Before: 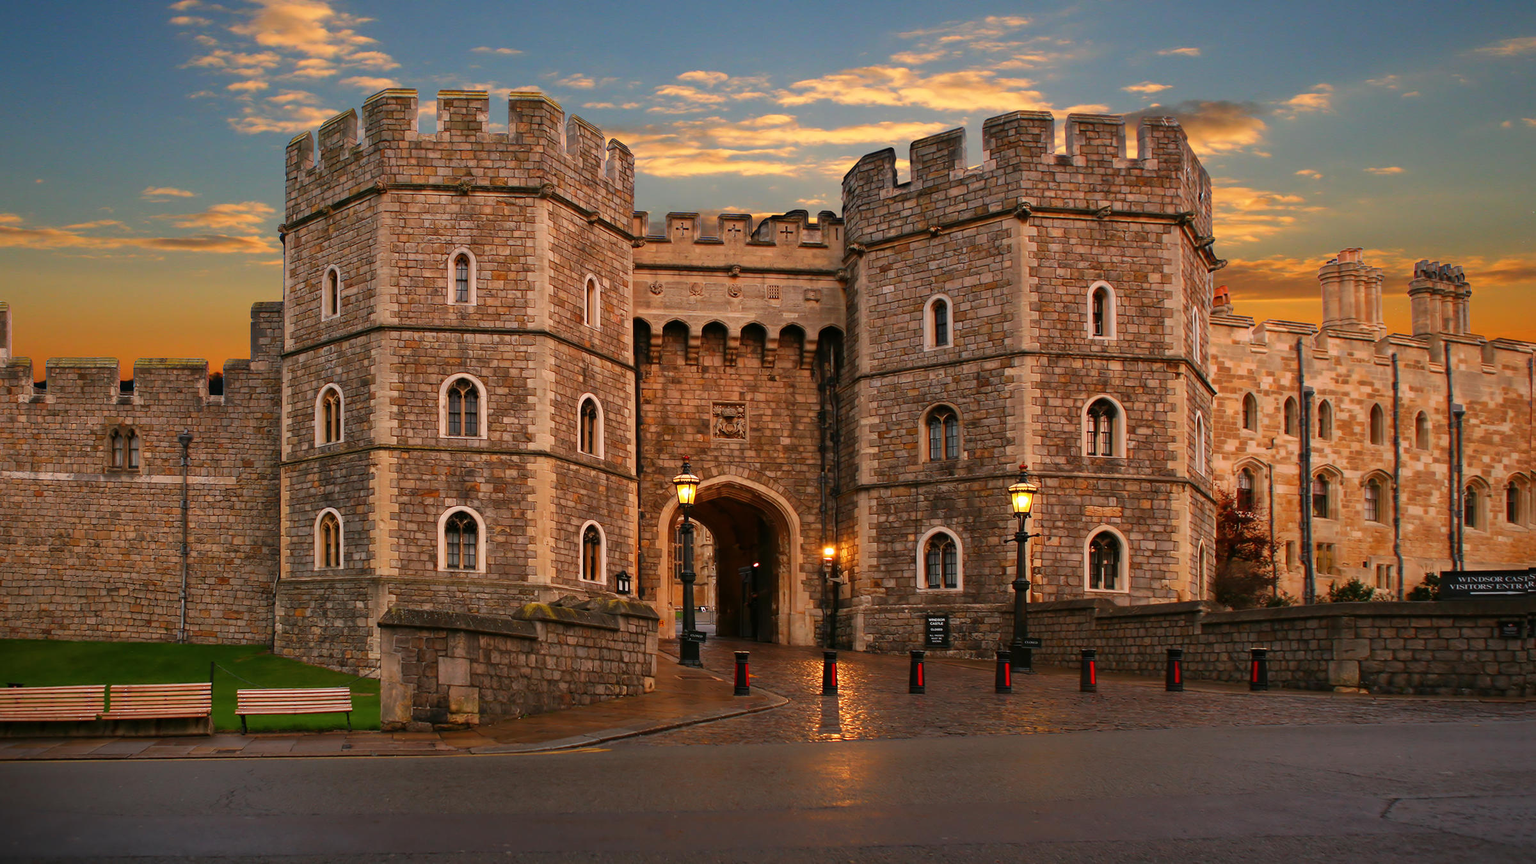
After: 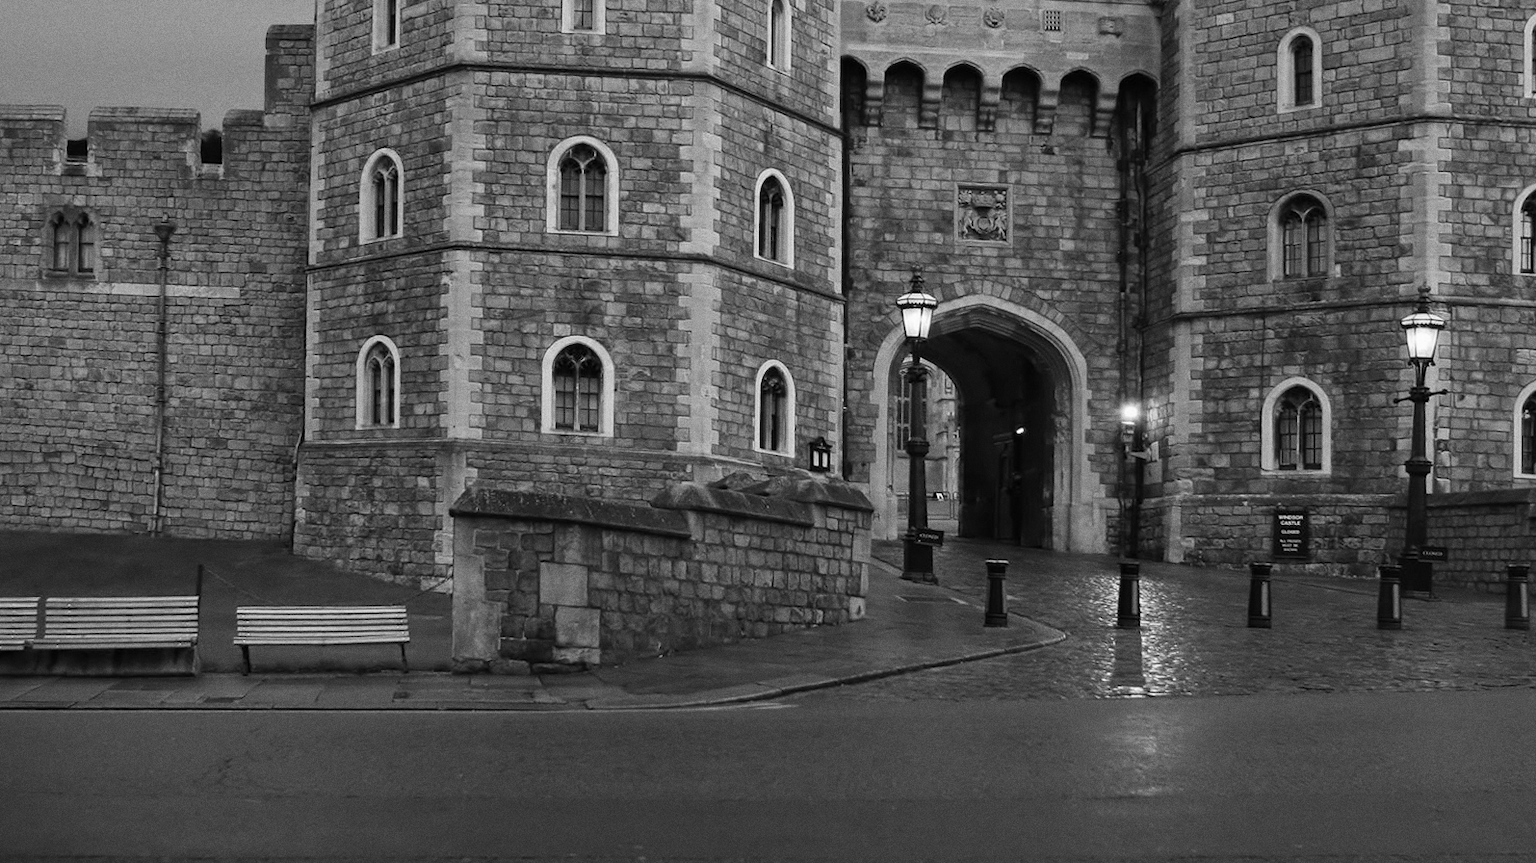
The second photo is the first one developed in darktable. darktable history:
grain: on, module defaults
contrast brightness saturation: contrast 0.1, brightness 0.03, saturation 0.09
monochrome: on, module defaults
crop and rotate: angle -0.82°, left 3.85%, top 31.828%, right 27.992%
